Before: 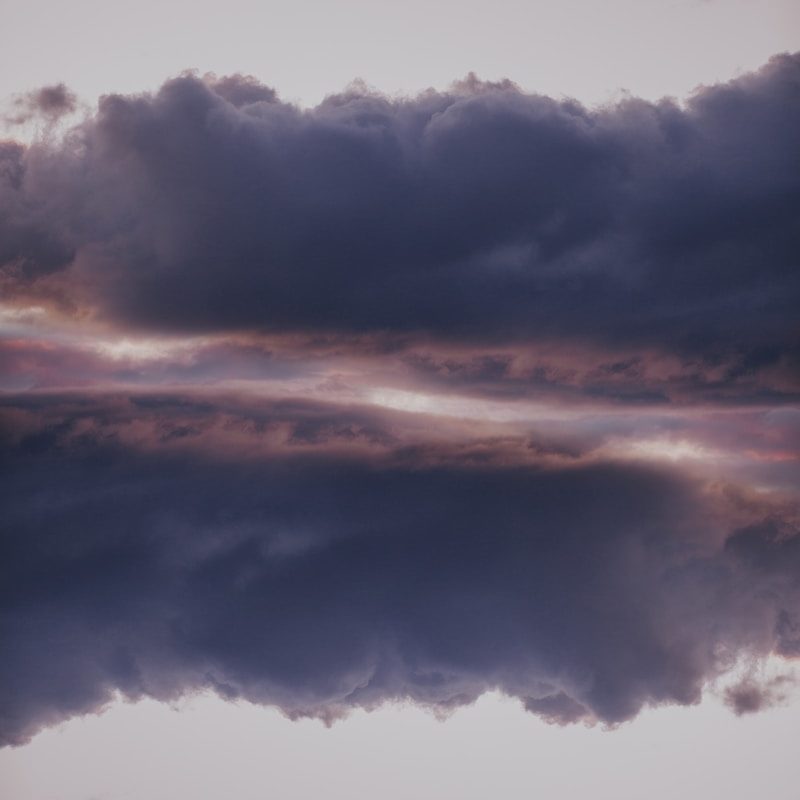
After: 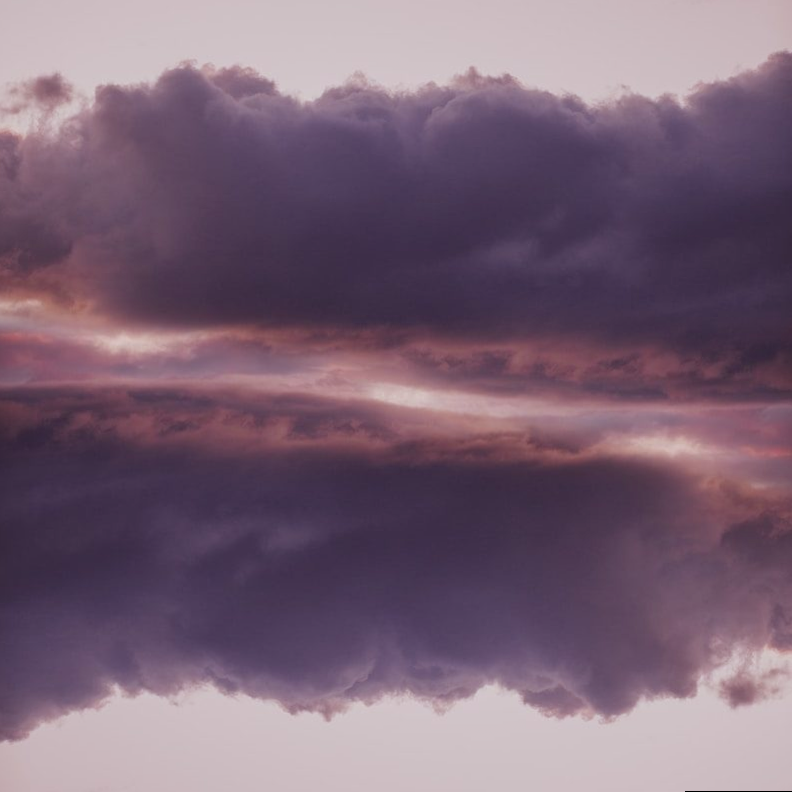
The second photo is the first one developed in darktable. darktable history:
levels: levels [0, 0.498, 0.996]
rotate and perspective: rotation 0.174°, lens shift (vertical) 0.013, lens shift (horizontal) 0.019, shear 0.001, automatic cropping original format, crop left 0.007, crop right 0.991, crop top 0.016, crop bottom 0.997
rgb levels: mode RGB, independent channels, levels [[0, 0.474, 1], [0, 0.5, 1], [0, 0.5, 1]]
